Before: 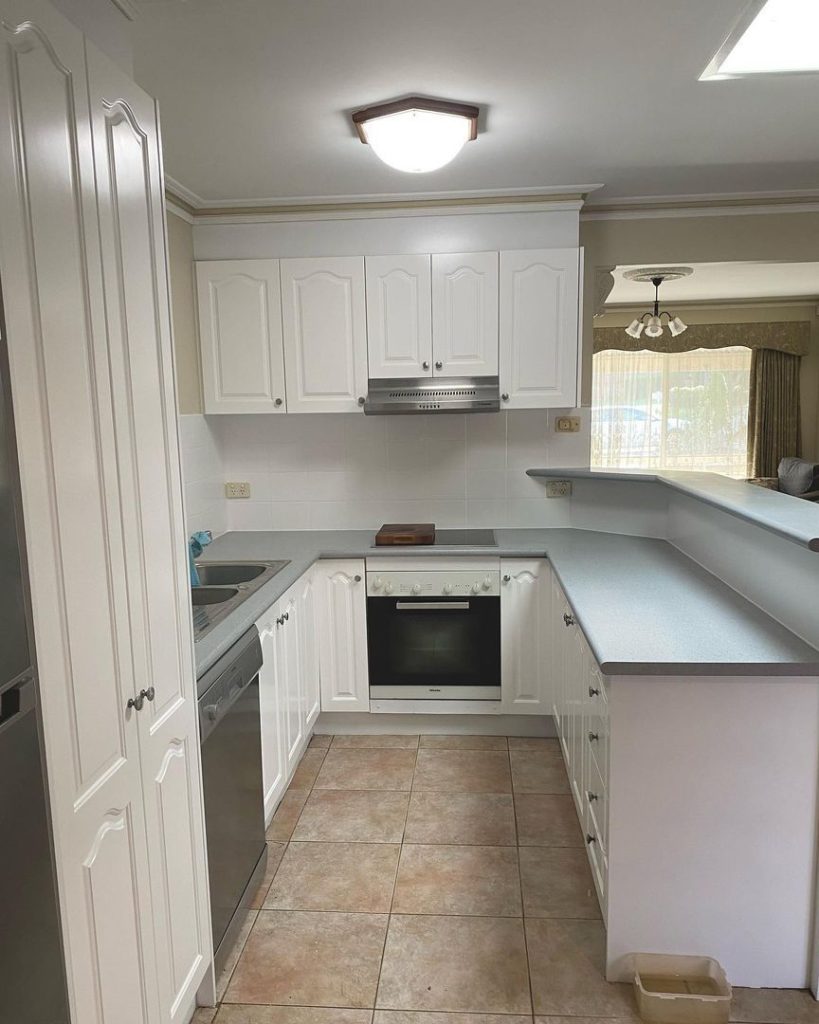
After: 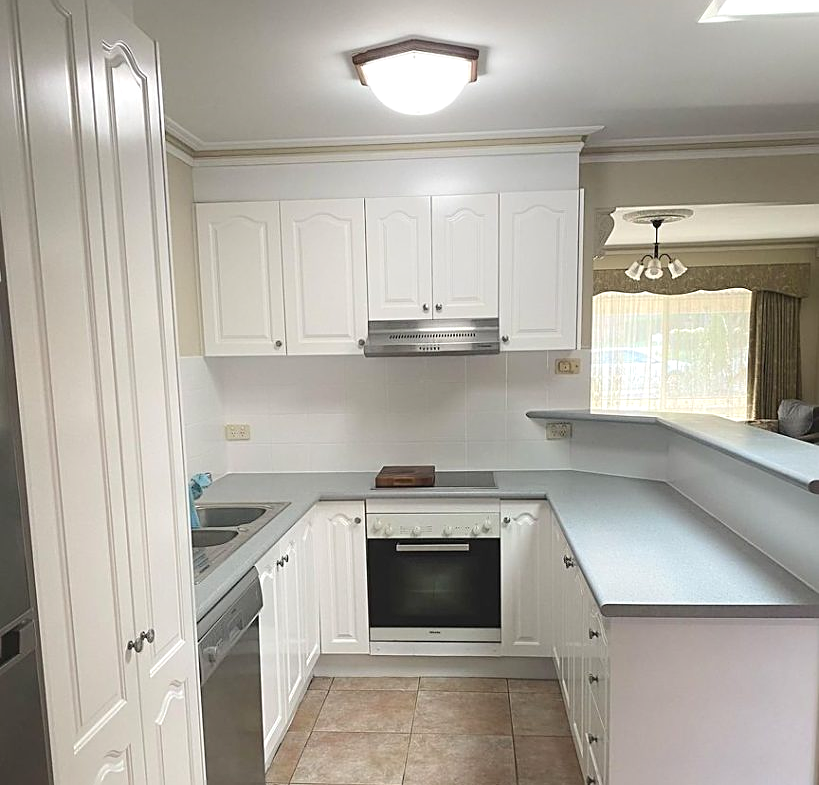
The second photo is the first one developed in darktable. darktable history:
sharpen: on, module defaults
exposure: exposure 0.197 EV, compensate highlight preservation false
crop: top 5.667%, bottom 17.637%
shadows and highlights: shadows -40.15, highlights 62.88, soften with gaussian
